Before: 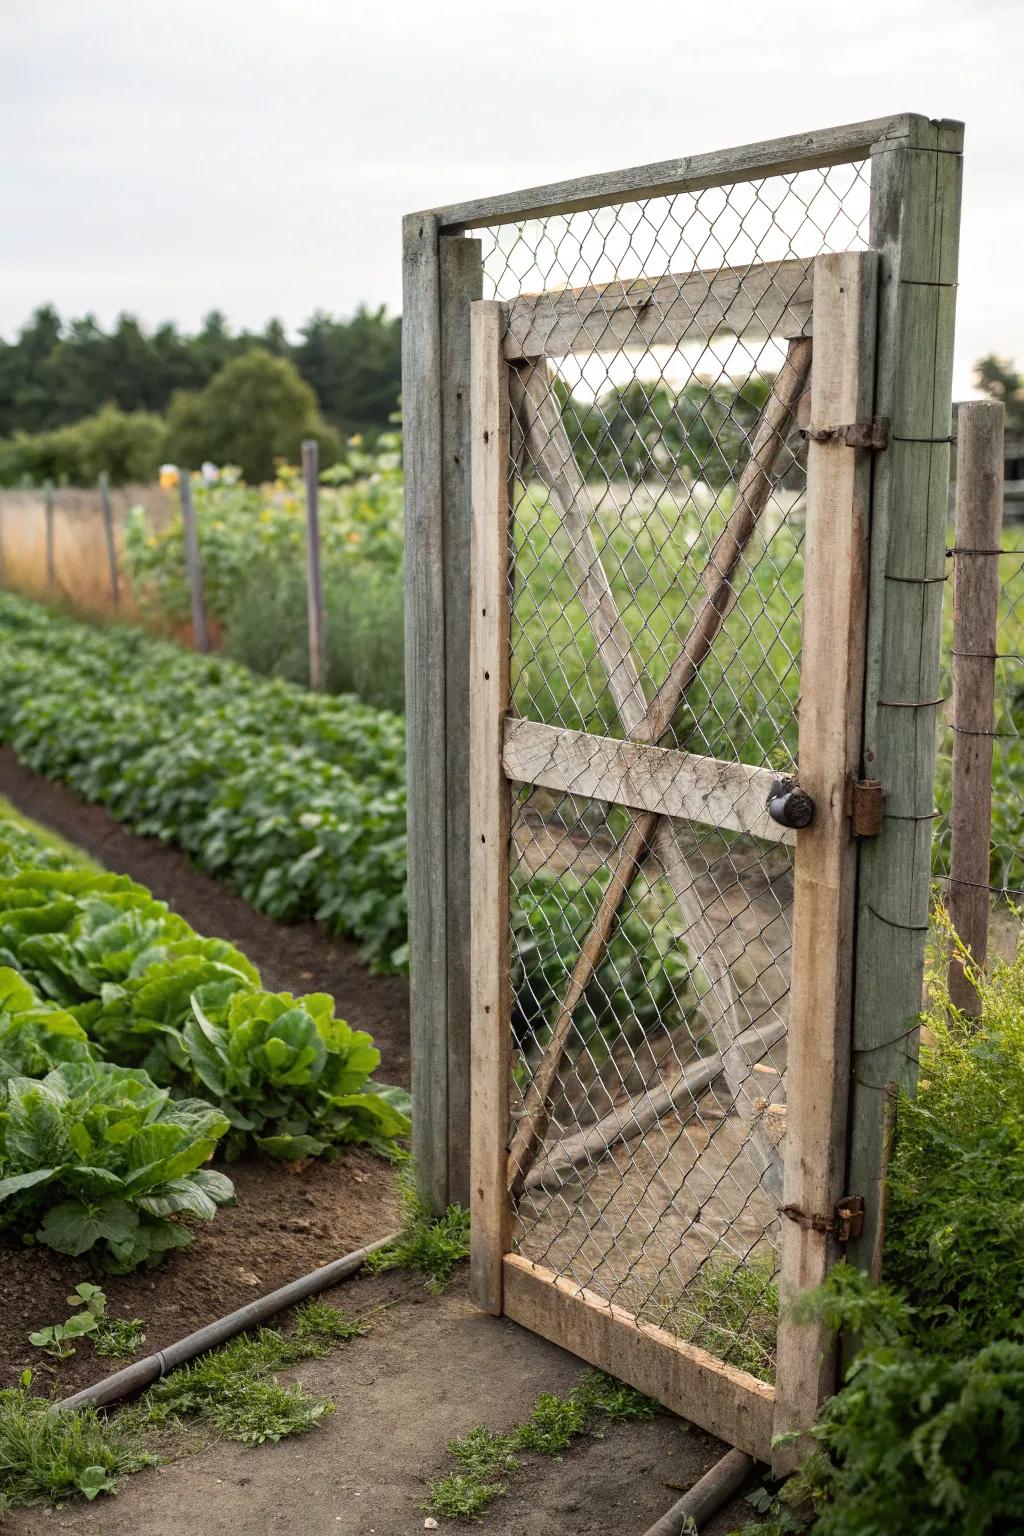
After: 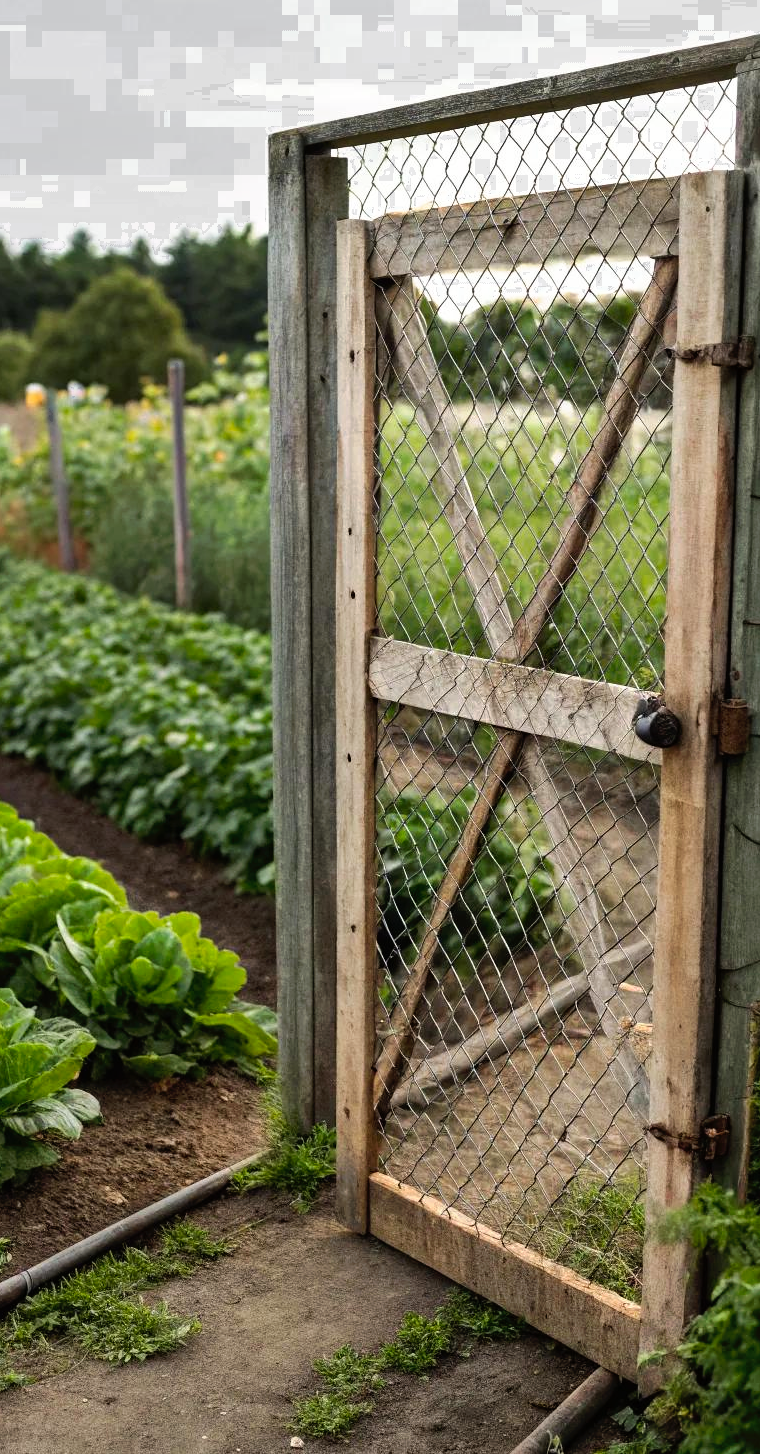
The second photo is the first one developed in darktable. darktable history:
crop and rotate: left 13.116%, top 5.284%, right 12.579%
shadows and highlights: low approximation 0.01, soften with gaussian
color zones: curves: ch0 [(0, 0.5) (0.143, 0.5) (0.286, 0.5) (0.429, 0.5) (0.62, 0.489) (0.714, 0.445) (0.844, 0.496) (1, 0.5)]; ch1 [(0, 0.5) (0.143, 0.5) (0.286, 0.5) (0.429, 0.5) (0.571, 0.5) (0.714, 0.523) (0.857, 0.5) (1, 0.5)], process mode strong
tone curve: curves: ch0 [(0, 0) (0.003, 0.004) (0.011, 0.008) (0.025, 0.012) (0.044, 0.02) (0.069, 0.028) (0.1, 0.034) (0.136, 0.059) (0.177, 0.1) (0.224, 0.151) (0.277, 0.203) (0.335, 0.266) (0.399, 0.344) (0.468, 0.414) (0.543, 0.507) (0.623, 0.602) (0.709, 0.704) (0.801, 0.804) (0.898, 0.927) (1, 1)], preserve colors none
